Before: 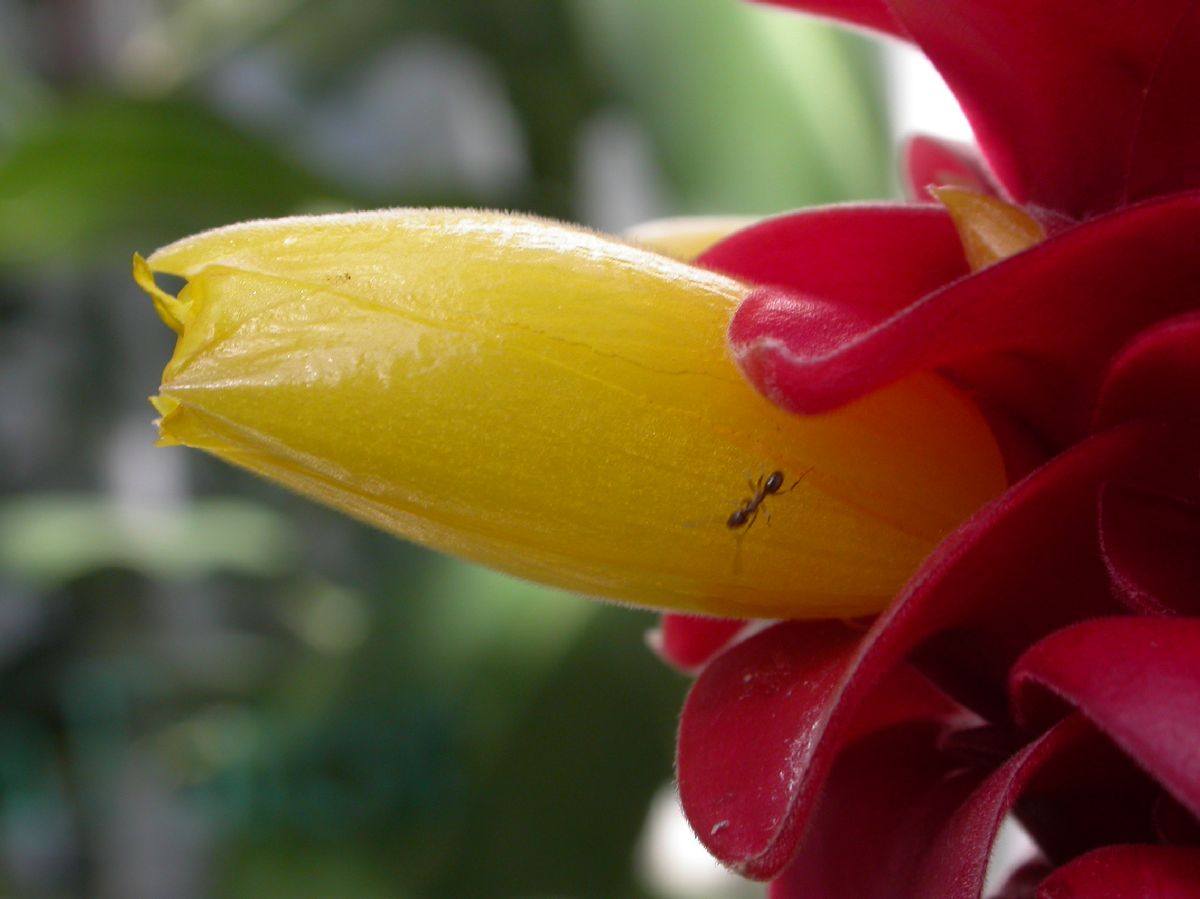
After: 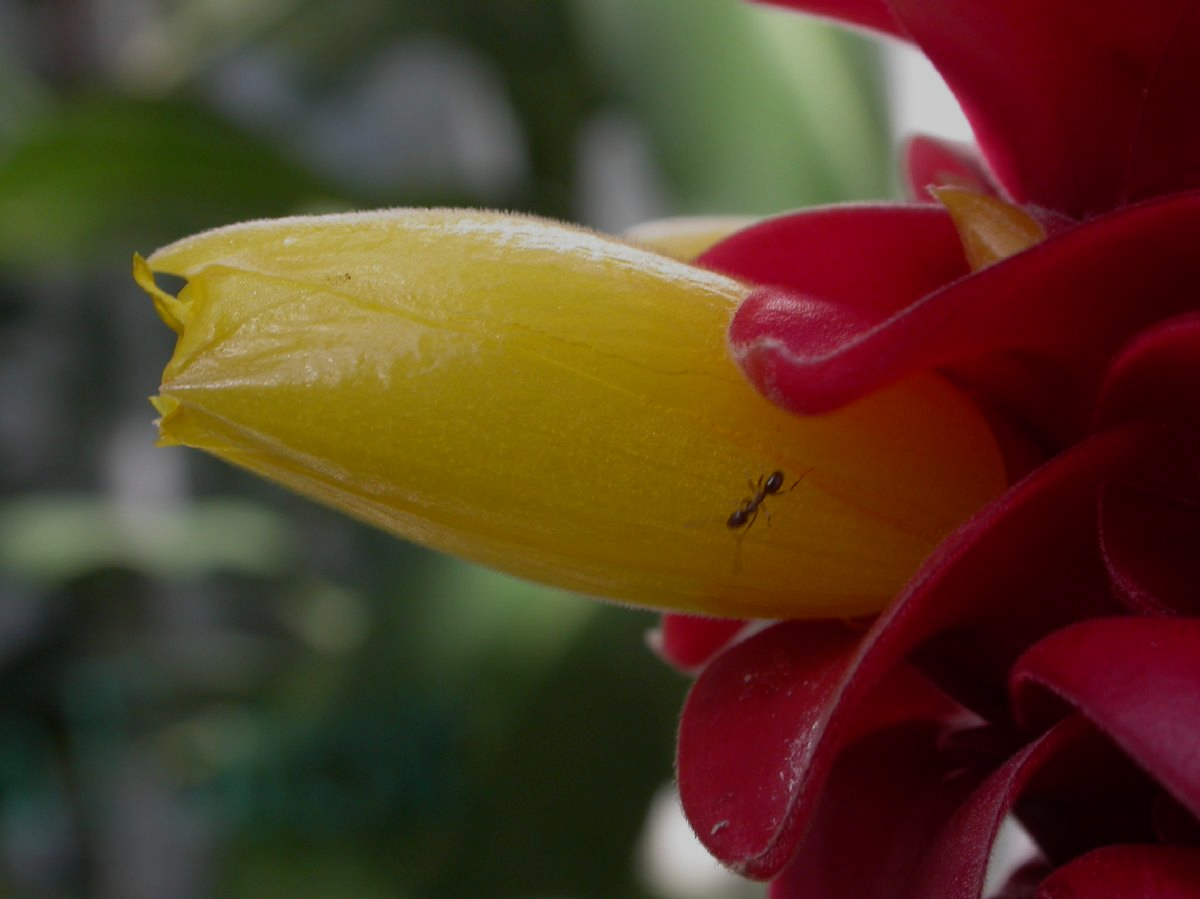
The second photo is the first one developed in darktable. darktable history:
bloom: size 3%, threshold 100%, strength 0%
exposure: black level correction 0, exposure -0.766 EV, compensate highlight preservation false
